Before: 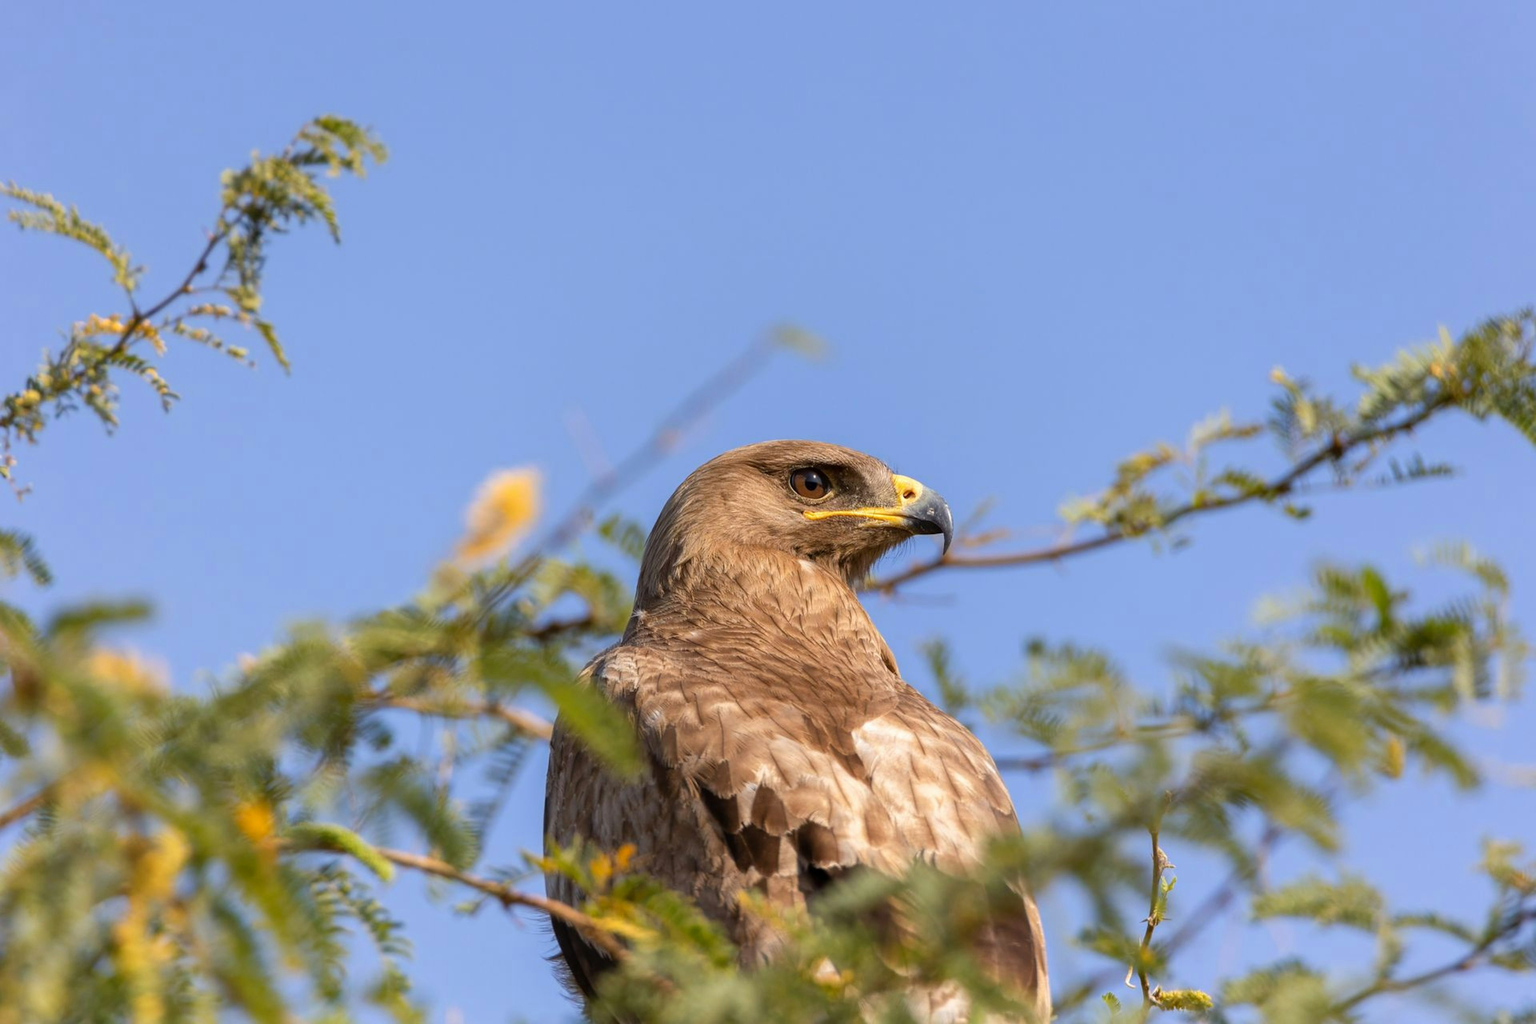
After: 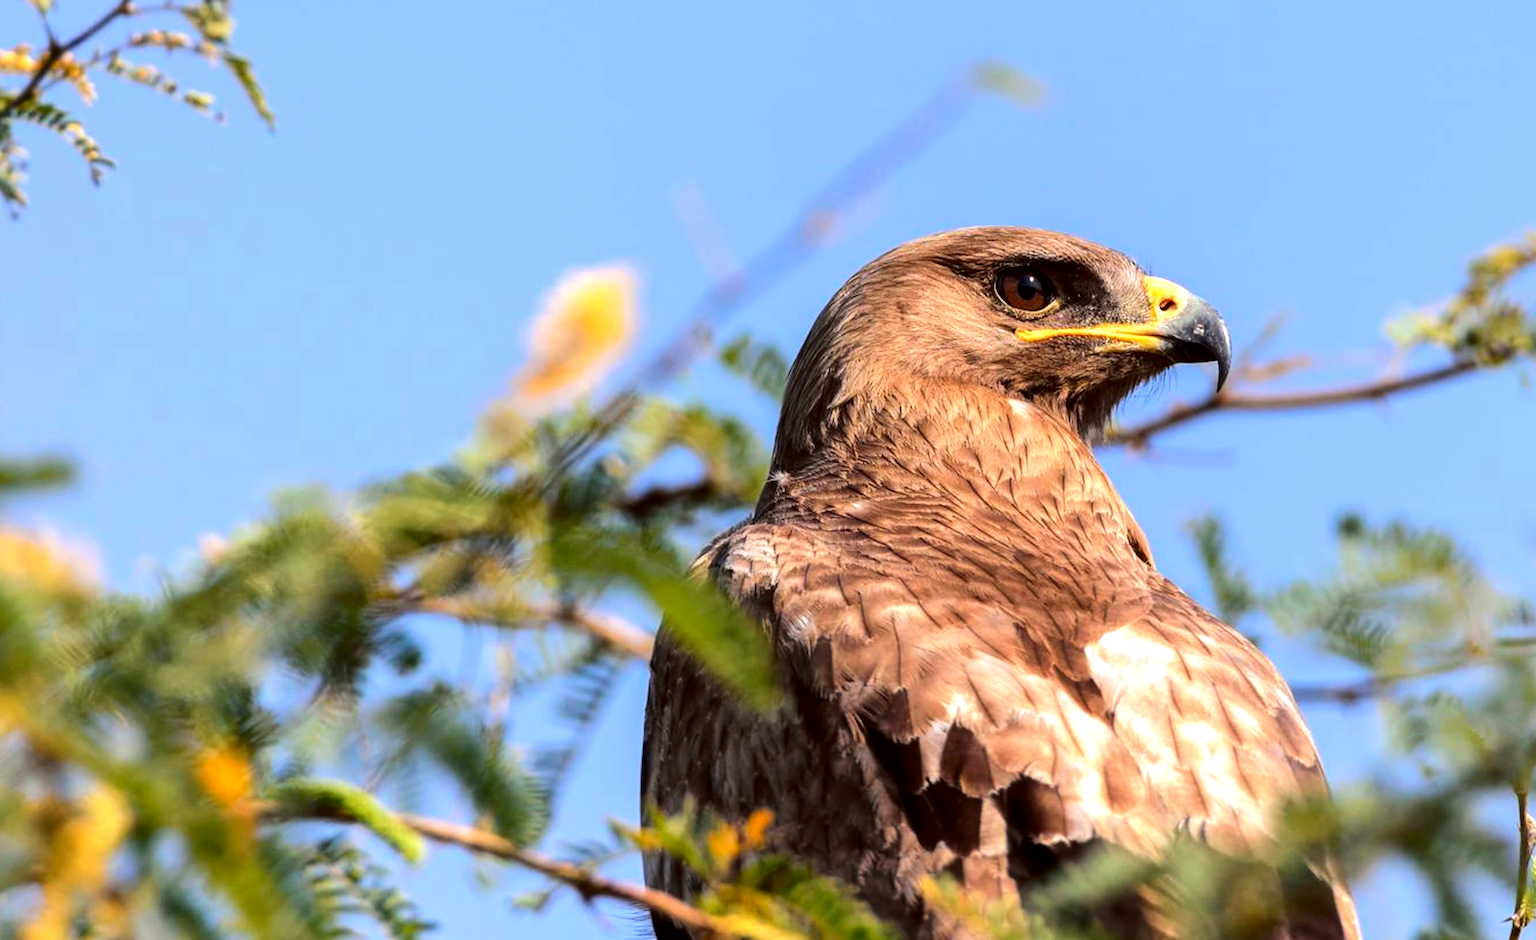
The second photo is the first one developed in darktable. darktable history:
tone equalizer: -8 EV -0.75 EV, -7 EV -0.7 EV, -6 EV -0.6 EV, -5 EV -0.4 EV, -3 EV 0.4 EV, -2 EV 0.6 EV, -1 EV 0.7 EV, +0 EV 0.75 EV, edges refinement/feathering 500, mask exposure compensation -1.57 EV, preserve details no
tone curve: curves: ch0 [(0, 0) (0.068, 0.012) (0.183, 0.089) (0.341, 0.283) (0.547, 0.532) (0.828, 0.815) (1, 0.983)]; ch1 [(0, 0) (0.23, 0.166) (0.34, 0.308) (0.371, 0.337) (0.429, 0.411) (0.477, 0.462) (0.499, 0.5) (0.529, 0.537) (0.559, 0.582) (0.743, 0.798) (1, 1)]; ch2 [(0, 0) (0.431, 0.414) (0.498, 0.503) (0.524, 0.528) (0.568, 0.546) (0.6, 0.597) (0.634, 0.645) (0.728, 0.742) (1, 1)], color space Lab, independent channels, preserve colors none
crop: left 6.488%, top 27.668%, right 24.183%, bottom 8.656%
